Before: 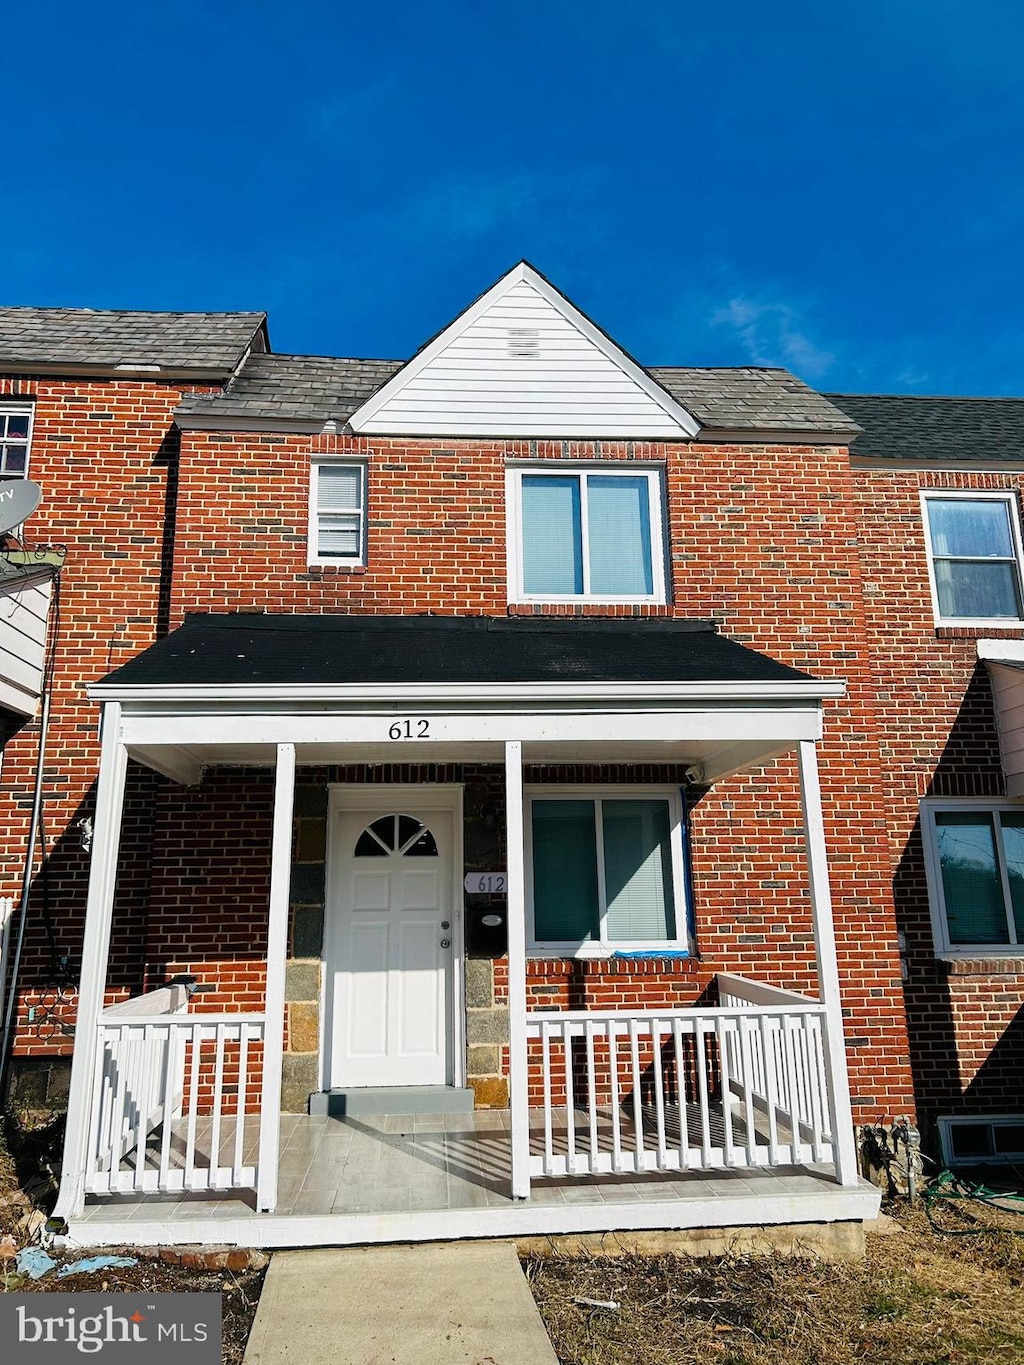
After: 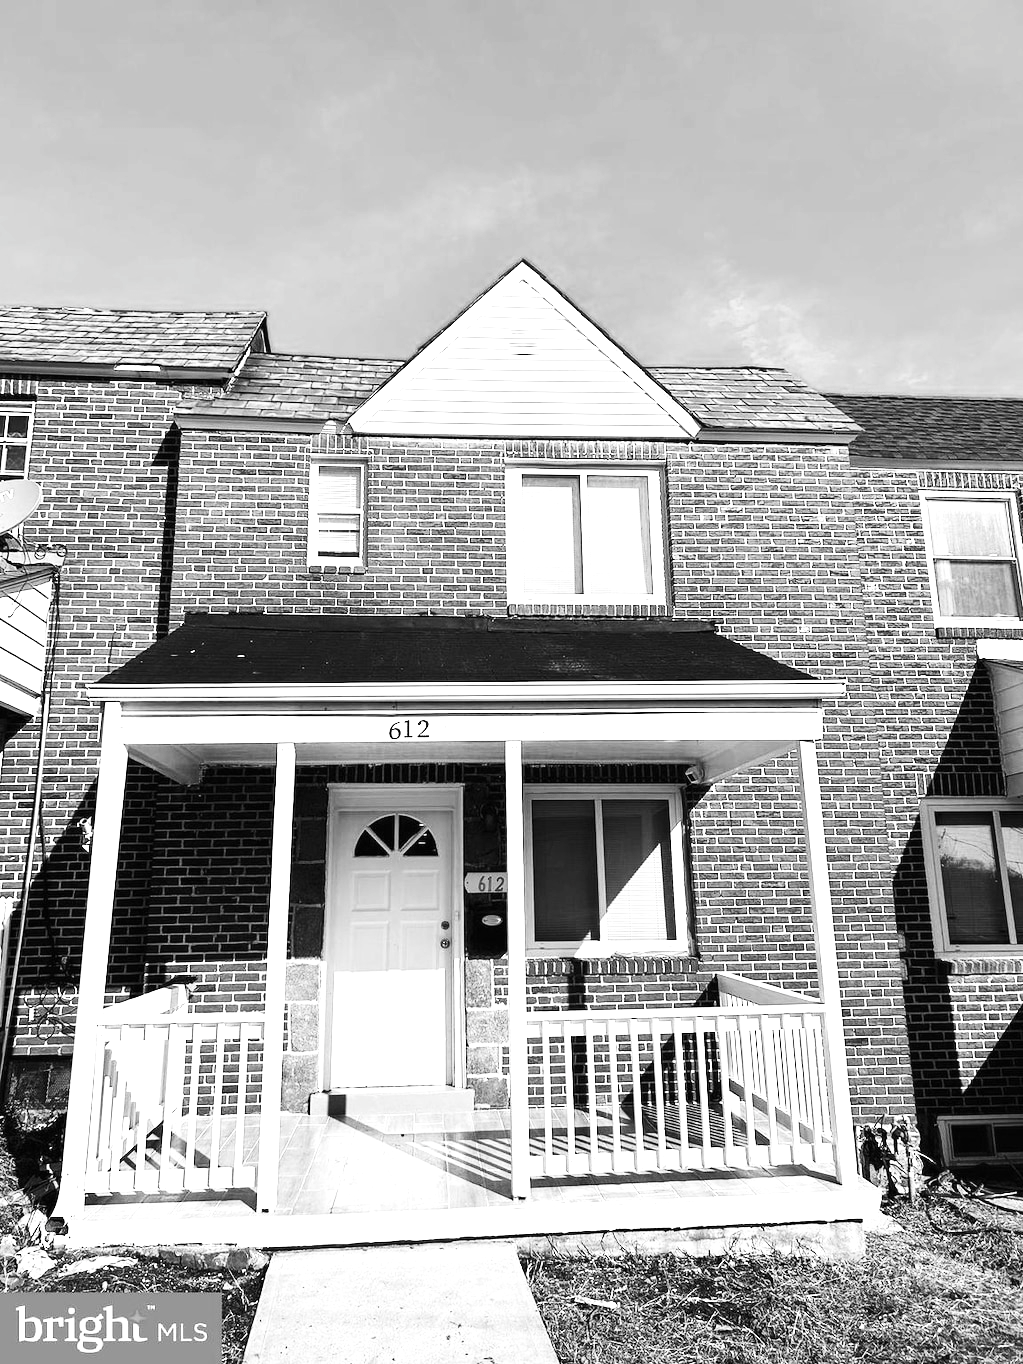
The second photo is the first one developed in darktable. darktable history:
color calibration: output gray [0.21, 0.42, 0.37, 0], gray › normalize channels true, illuminant same as pipeline (D50), adaptation XYZ, x 0.346, y 0.359, gamut compression 0
exposure: black level correction 0, exposure 1.3 EV, compensate highlight preservation false
color balance rgb: linear chroma grading › global chroma 15%, perceptual saturation grading › global saturation 30%
contrast brightness saturation: contrast 0.22
